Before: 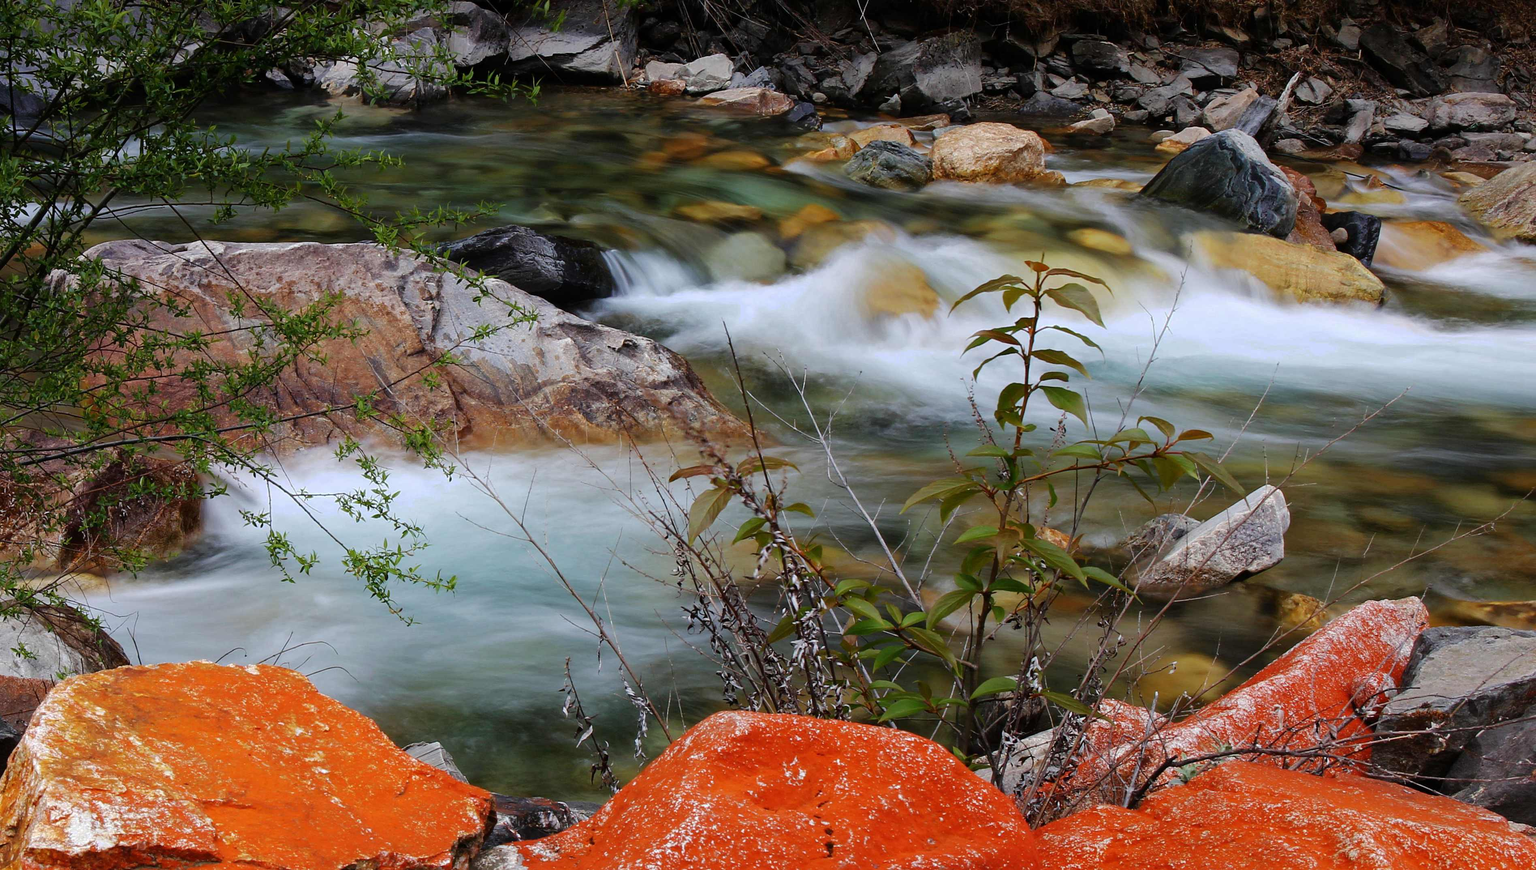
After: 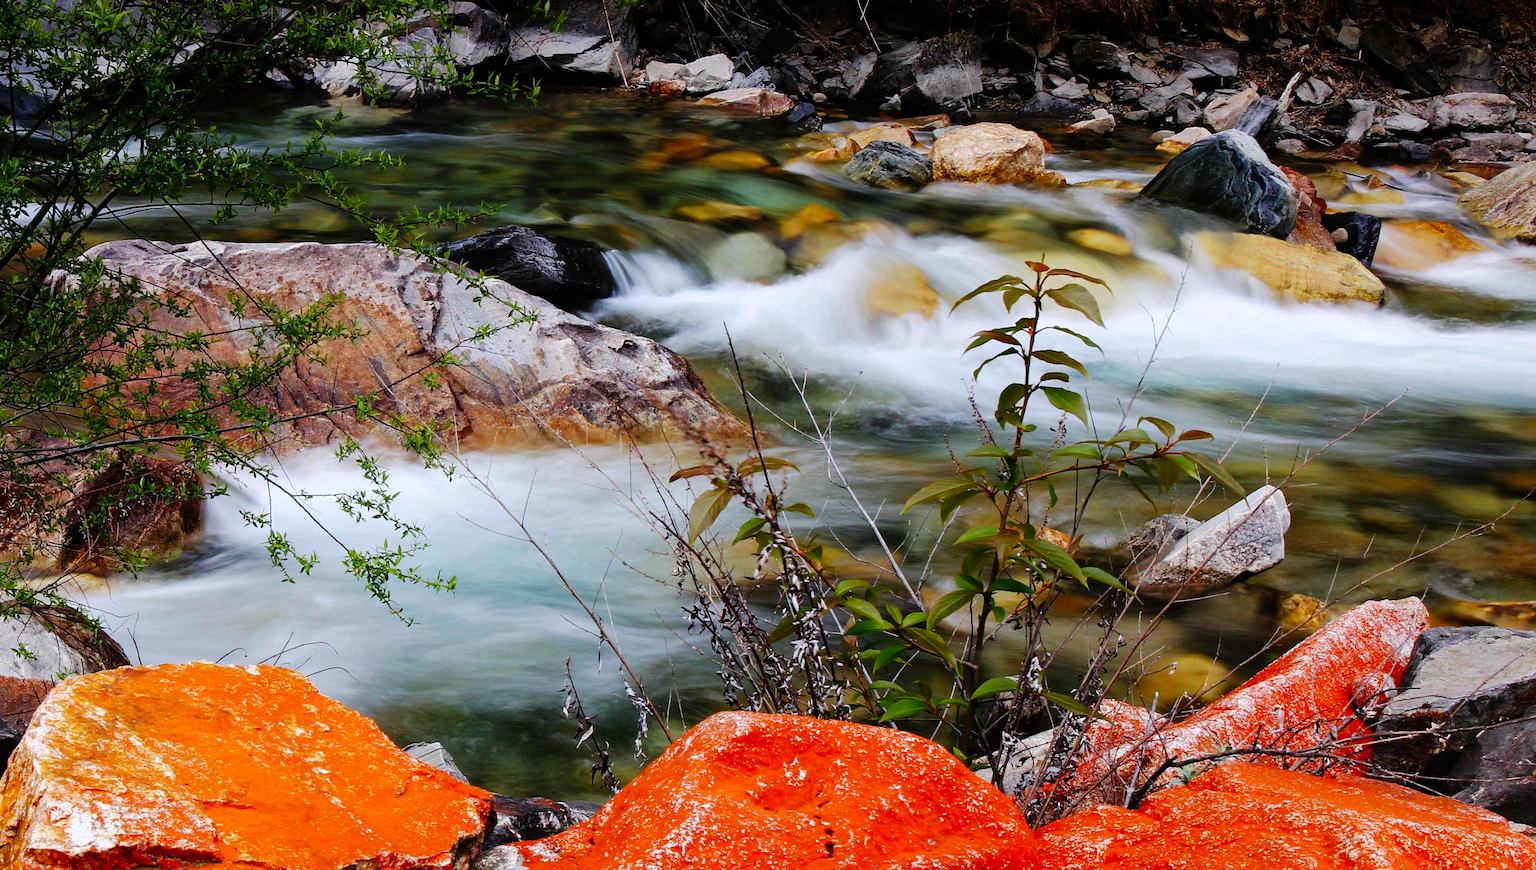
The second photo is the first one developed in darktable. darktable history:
white balance: red 1.004, blue 1.024
tone curve: curves: ch0 [(0, 0) (0.003, 0.004) (0.011, 0.006) (0.025, 0.011) (0.044, 0.017) (0.069, 0.029) (0.1, 0.047) (0.136, 0.07) (0.177, 0.121) (0.224, 0.182) (0.277, 0.257) (0.335, 0.342) (0.399, 0.432) (0.468, 0.526) (0.543, 0.621) (0.623, 0.711) (0.709, 0.792) (0.801, 0.87) (0.898, 0.951) (1, 1)], preserve colors none
